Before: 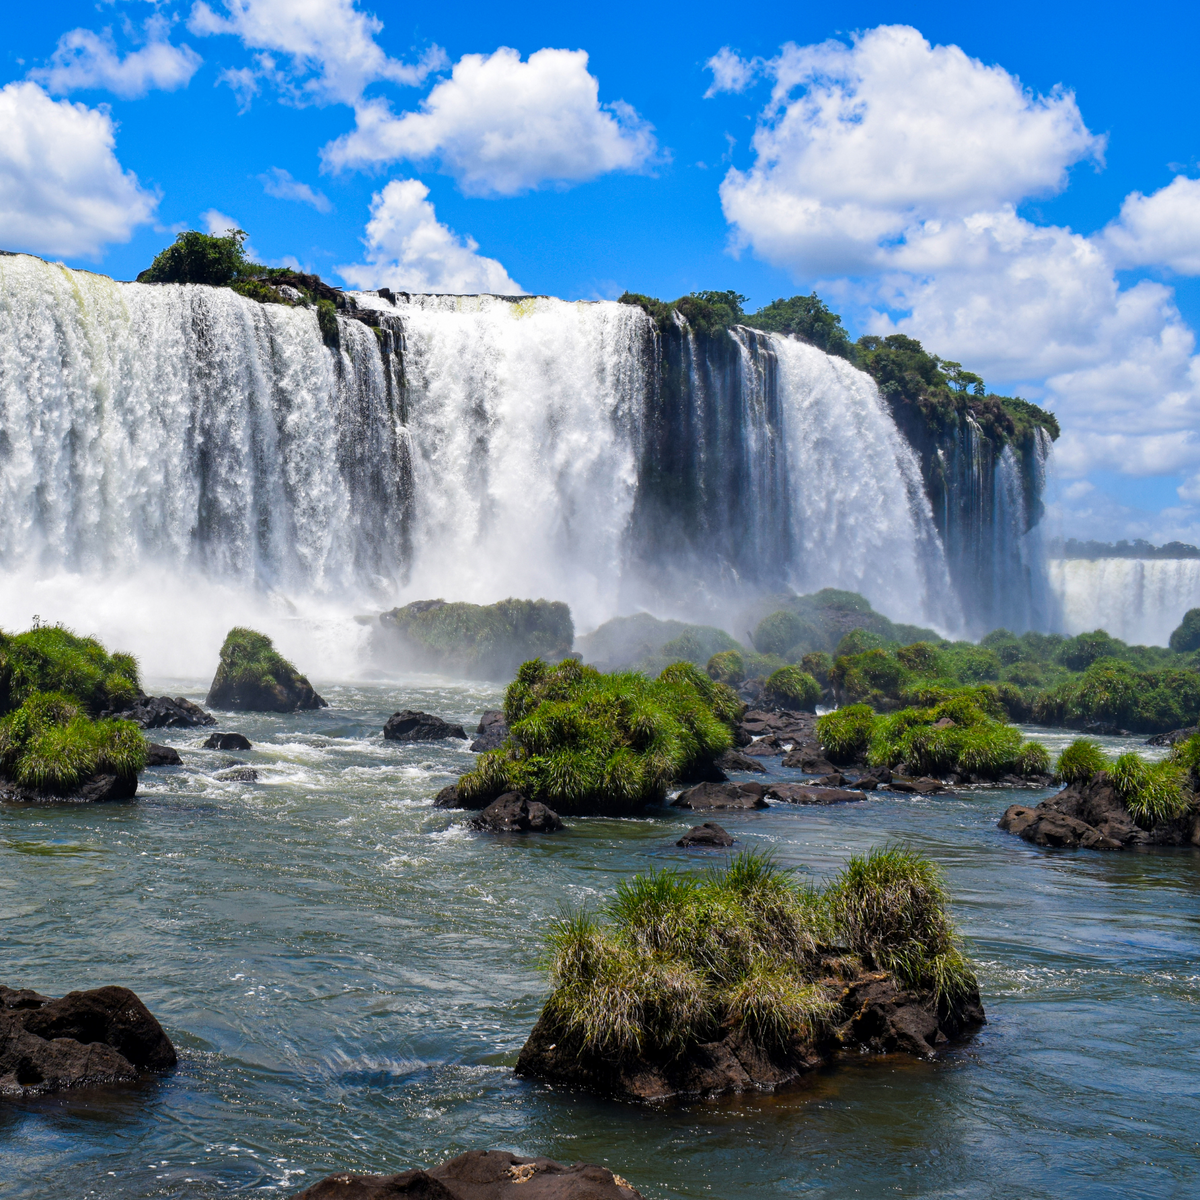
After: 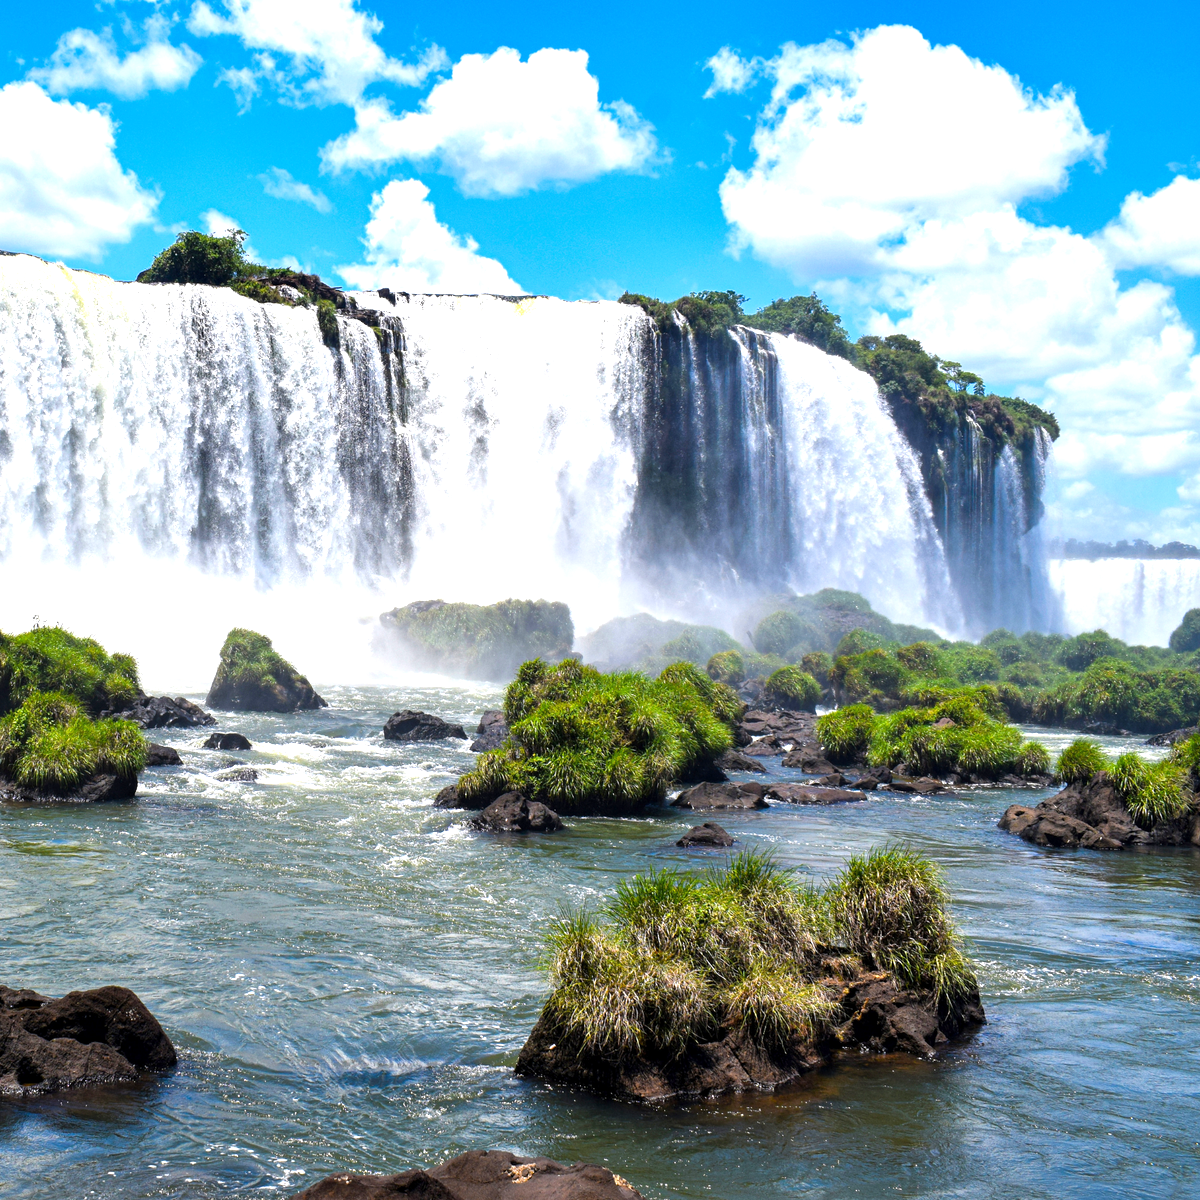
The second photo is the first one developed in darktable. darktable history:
exposure: exposure 0.95 EV, compensate highlight preservation false
